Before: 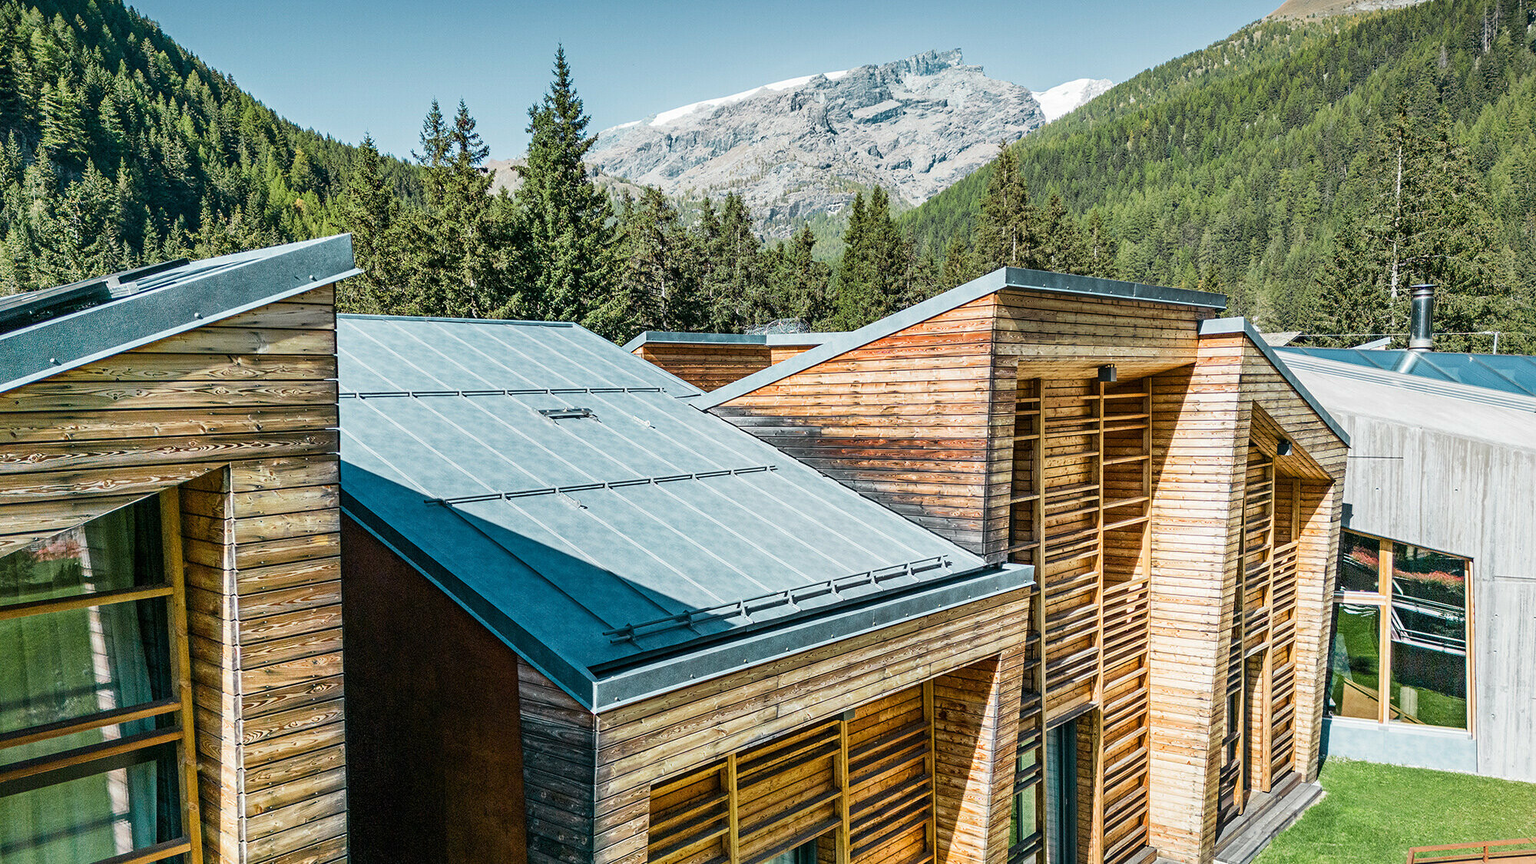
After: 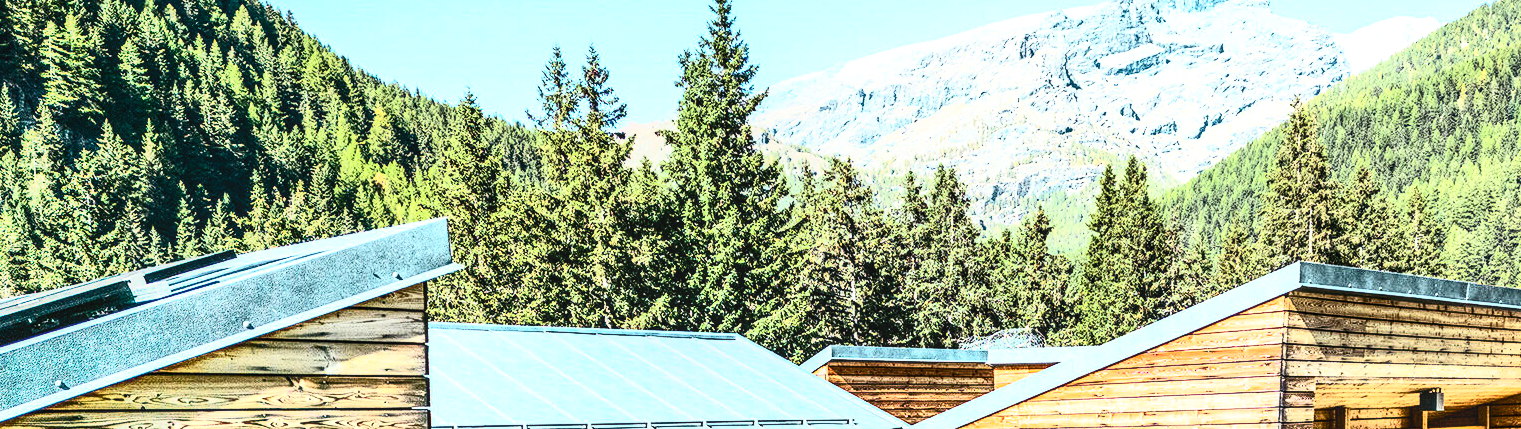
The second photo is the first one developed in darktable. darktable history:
local contrast: on, module defaults
contrast brightness saturation: contrast 0.6, brightness 0.325, saturation 0.145
crop: left 0.533%, top 7.648%, right 23.375%, bottom 54.216%
tone equalizer: -8 EV -0.76 EV, -7 EV -0.702 EV, -6 EV -0.627 EV, -5 EV -0.39 EV, -3 EV 0.375 EV, -2 EV 0.6 EV, -1 EV 0.684 EV, +0 EV 0.73 EV
